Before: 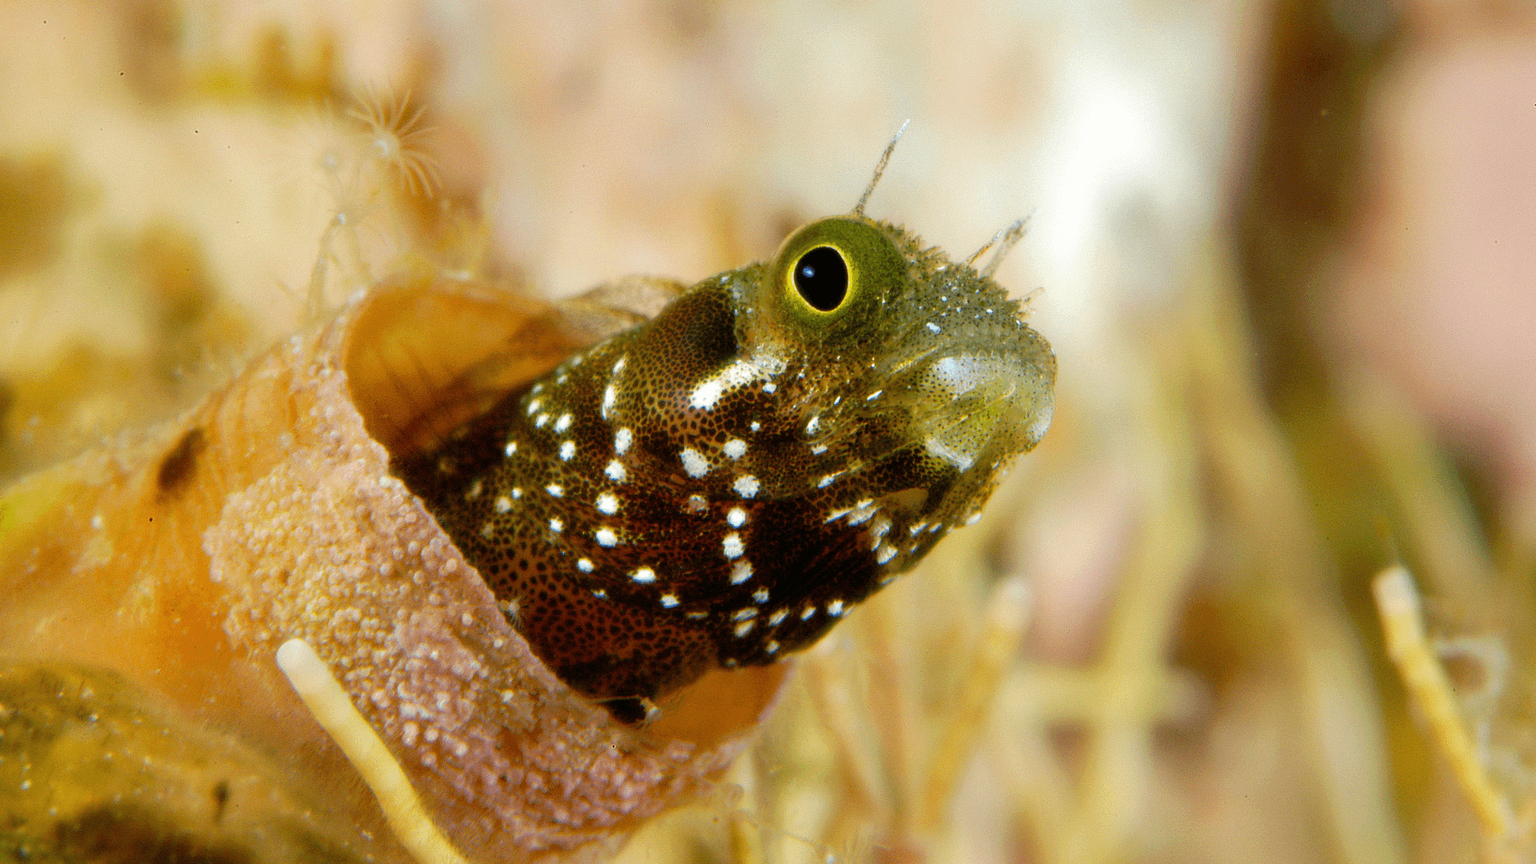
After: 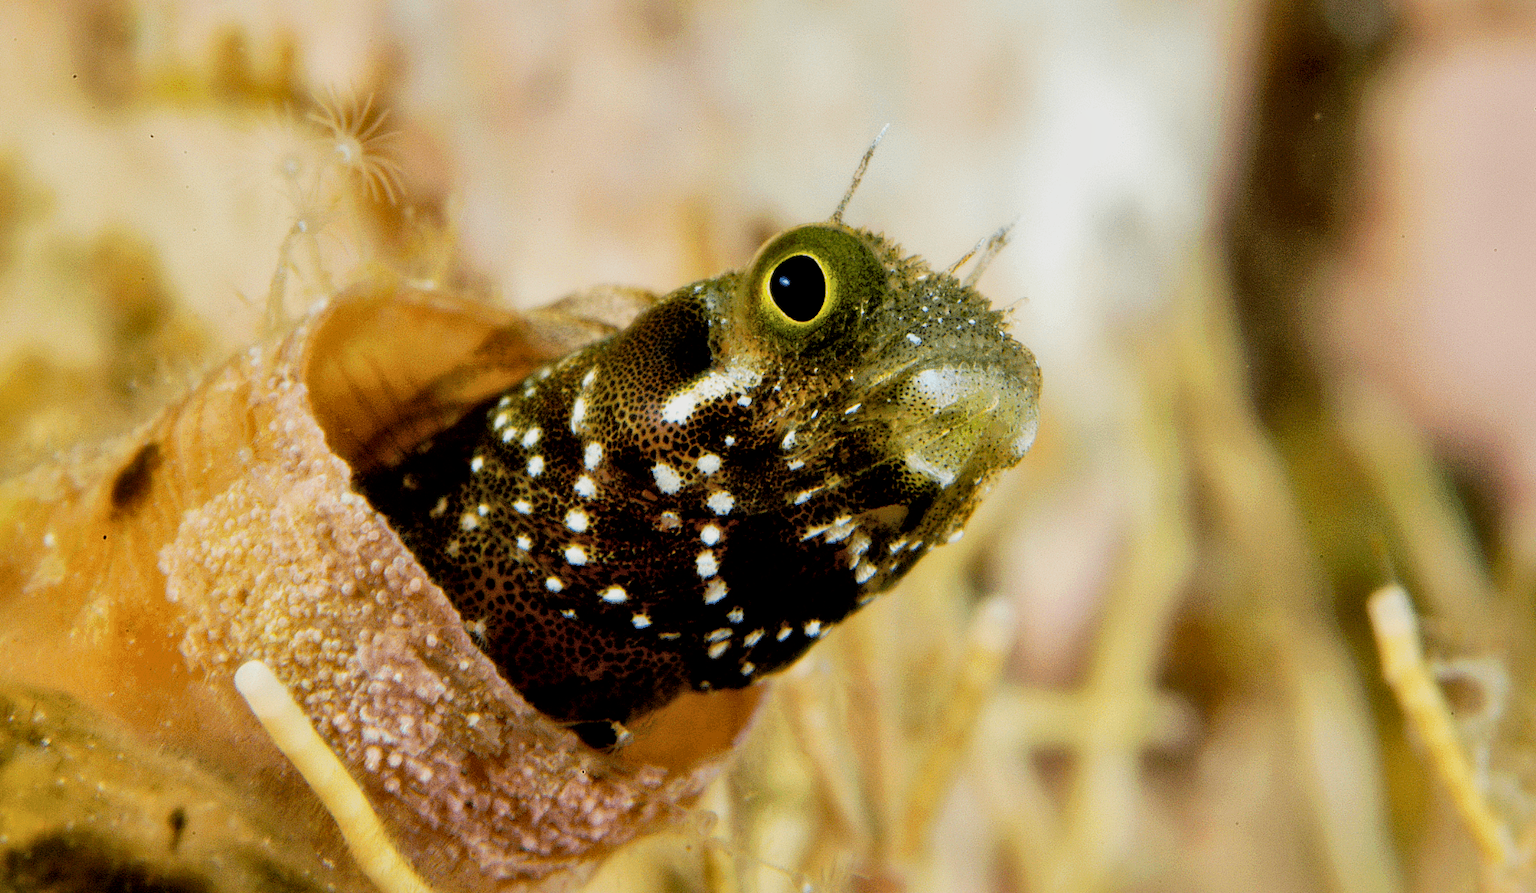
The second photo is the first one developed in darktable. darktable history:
crop and rotate: left 3.238%
filmic rgb: black relative exposure -5 EV, hardness 2.88, contrast 1.3, highlights saturation mix -30%
local contrast: mode bilateral grid, contrast 20, coarseness 50, detail 141%, midtone range 0.2
